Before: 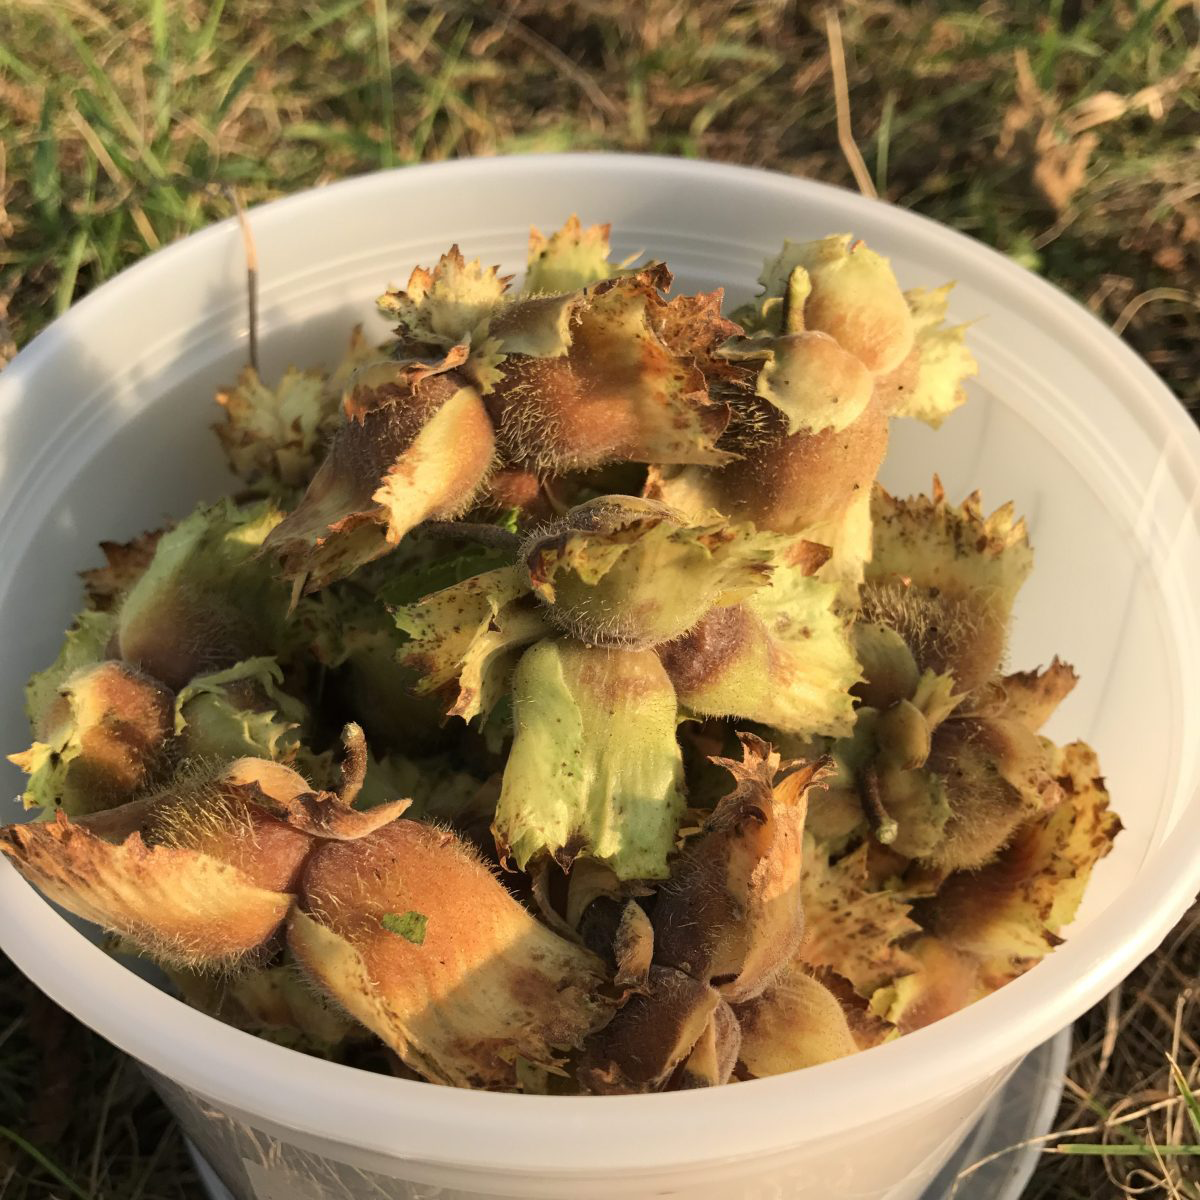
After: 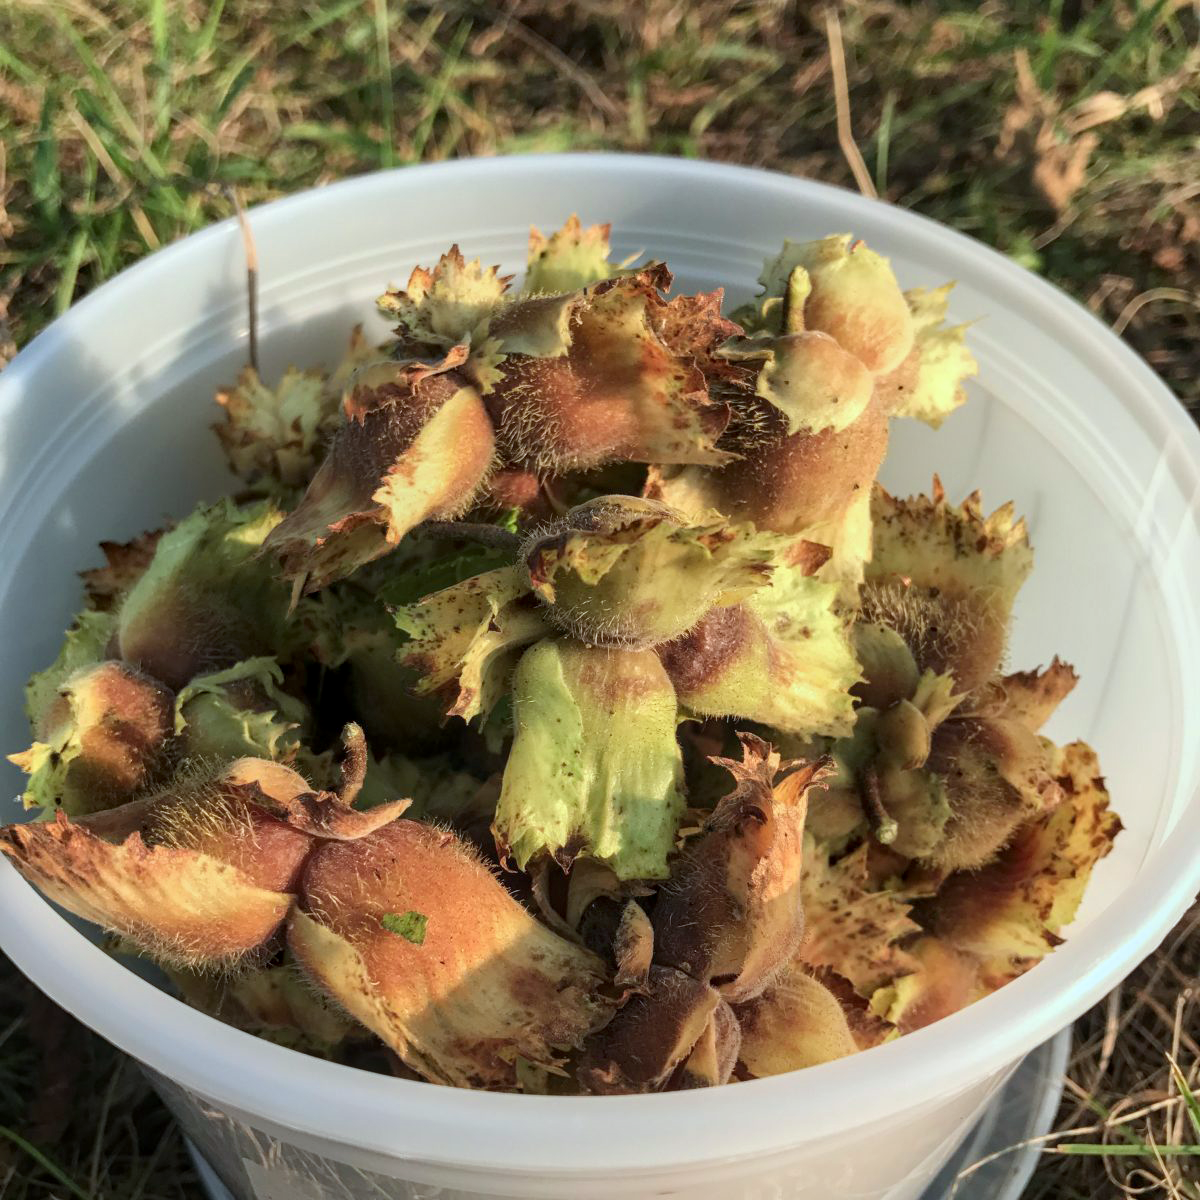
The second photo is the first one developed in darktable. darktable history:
color calibration: output R [0.972, 0.068, -0.094, 0], output G [-0.178, 1.216, -0.086, 0], output B [0.095, -0.136, 0.98, 0], illuminant custom, x 0.371, y 0.381, temperature 4283.16 K
white balance: red 0.978, blue 0.999
local contrast: on, module defaults
